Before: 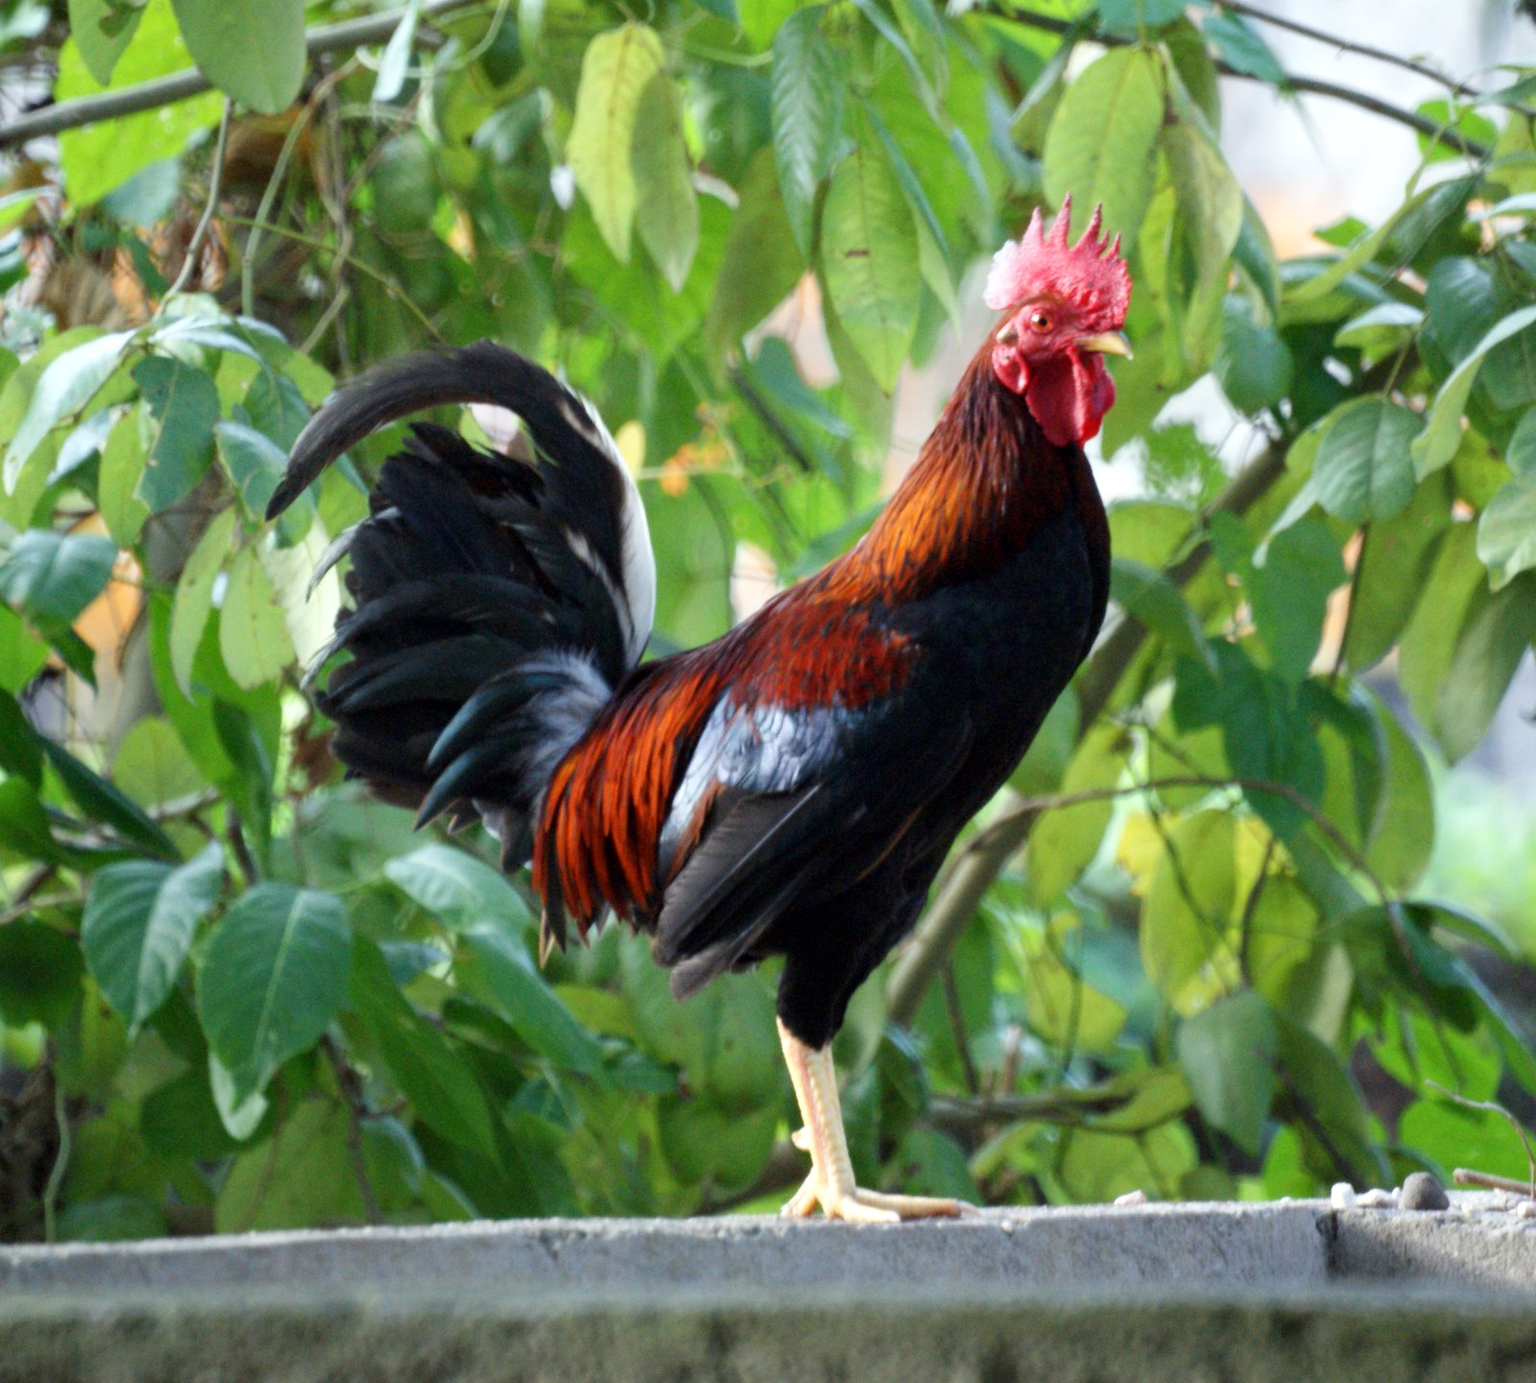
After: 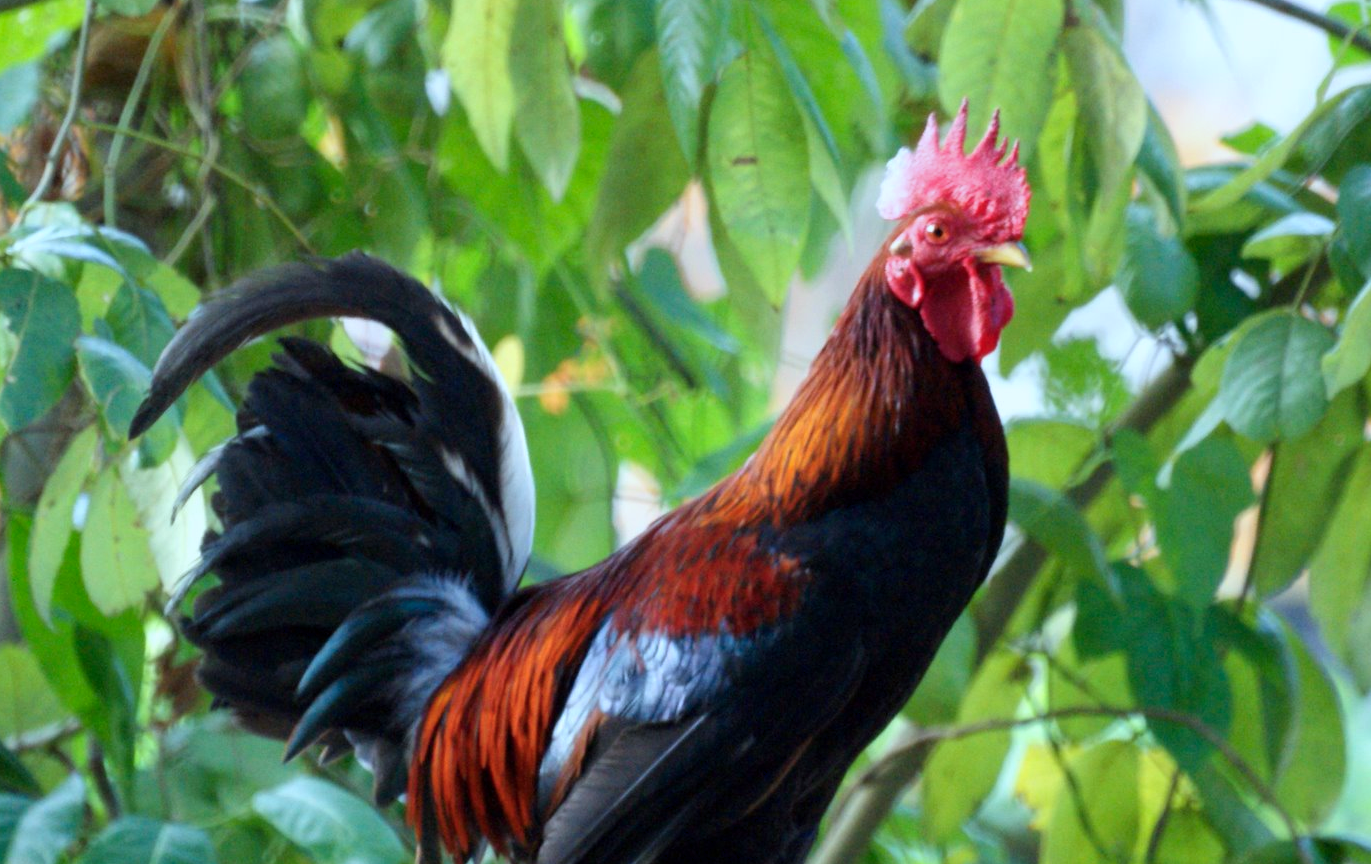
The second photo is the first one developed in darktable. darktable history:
color calibration: output R [0.994, 0.059, -0.119, 0], output G [-0.036, 1.09, -0.119, 0], output B [0.078, -0.108, 0.961, 0], x 0.37, y 0.382, temperature 4308.33 K
crop and rotate: left 9.309%, top 7.255%, right 4.983%, bottom 32.759%
